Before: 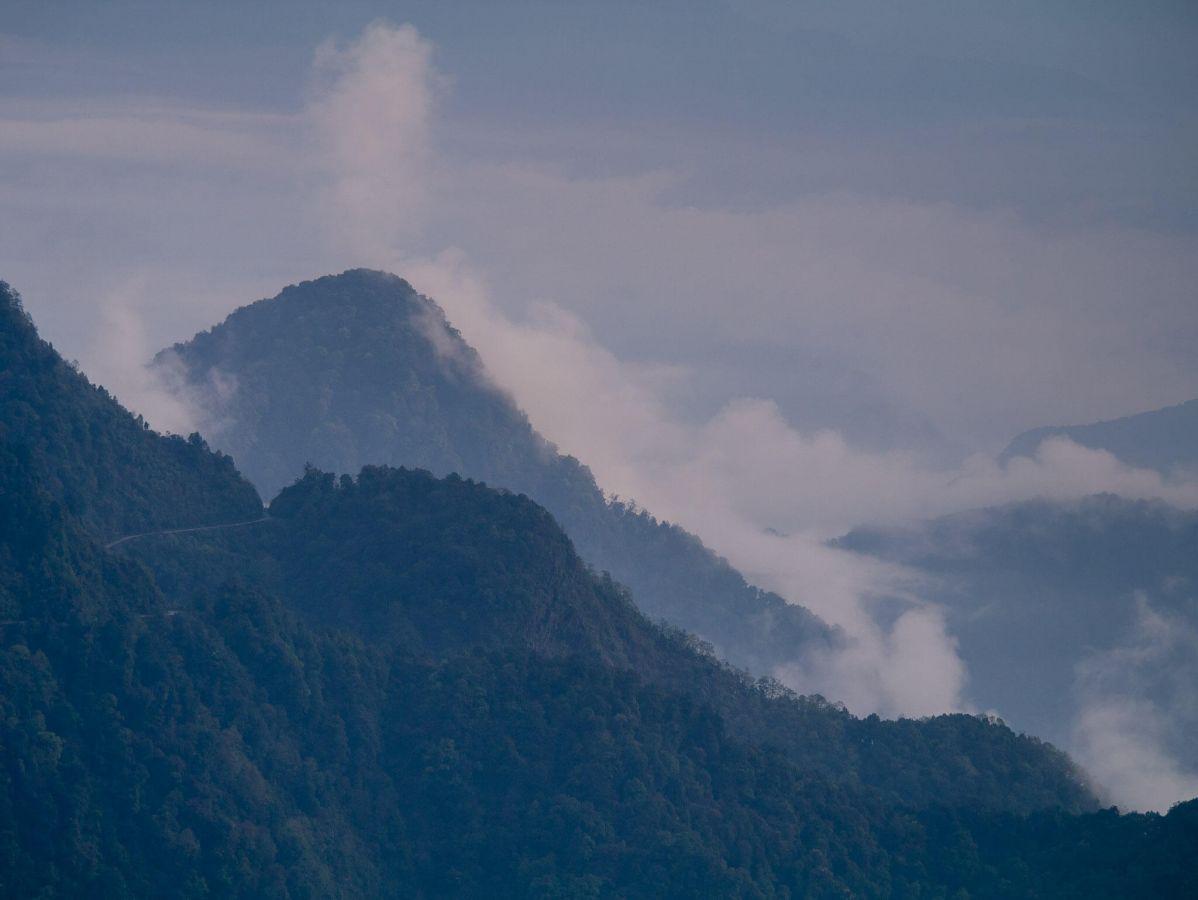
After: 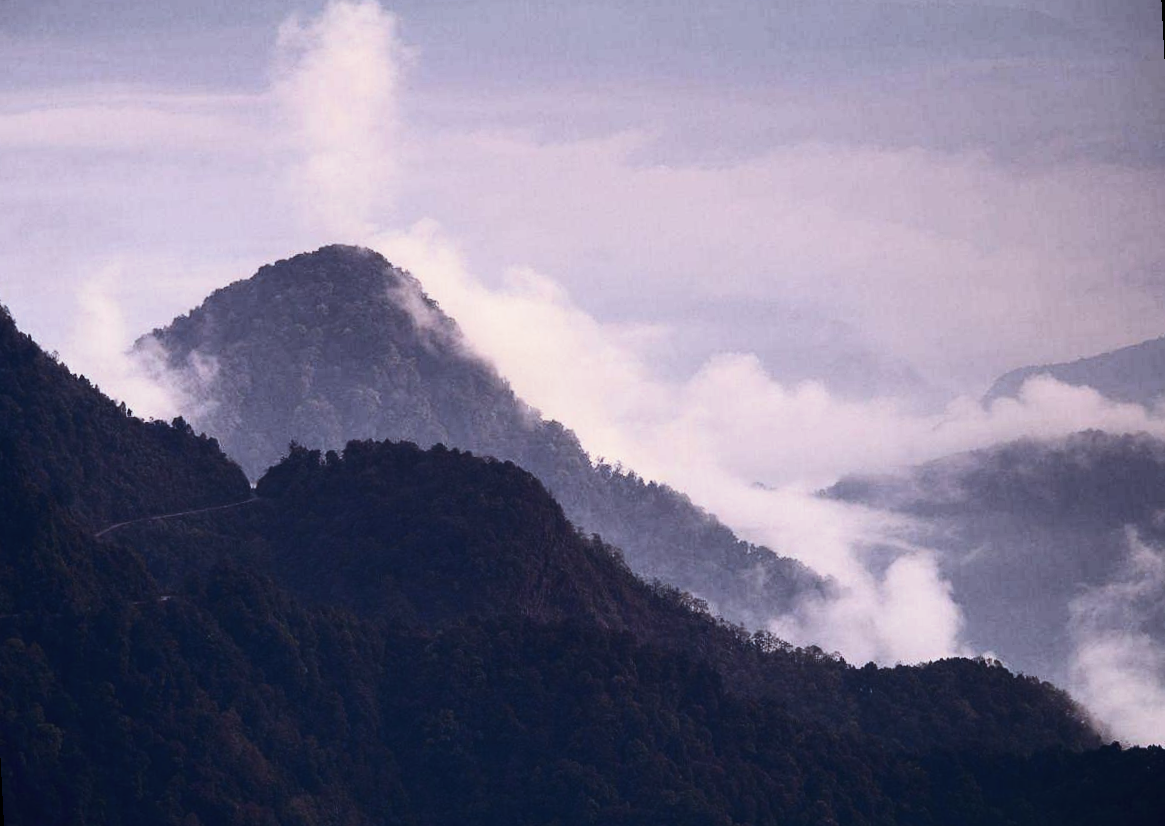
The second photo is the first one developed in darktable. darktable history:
split-toning: shadows › saturation 0.61, highlights › saturation 0.58, balance -28.74, compress 87.36%
rgb levels: mode RGB, independent channels, levels [[0, 0.474, 1], [0, 0.5, 1], [0, 0.5, 1]]
tone equalizer: -8 EV -1.08 EV, -7 EV -1.01 EV, -6 EV -0.867 EV, -5 EV -0.578 EV, -3 EV 0.578 EV, -2 EV 0.867 EV, -1 EV 1.01 EV, +0 EV 1.08 EV, edges refinement/feathering 500, mask exposure compensation -1.57 EV, preserve details no
contrast brightness saturation: contrast 0.28
rotate and perspective: rotation -3°, crop left 0.031, crop right 0.968, crop top 0.07, crop bottom 0.93
